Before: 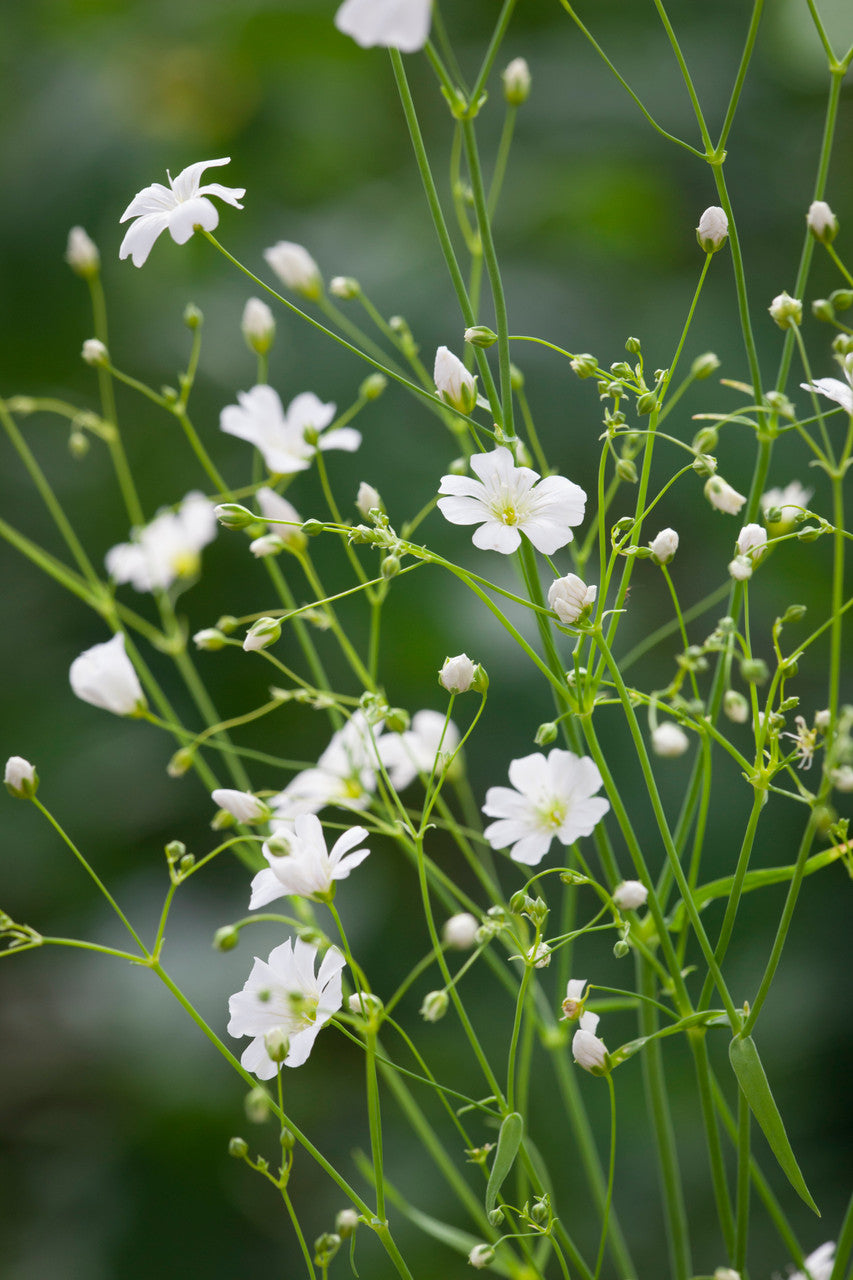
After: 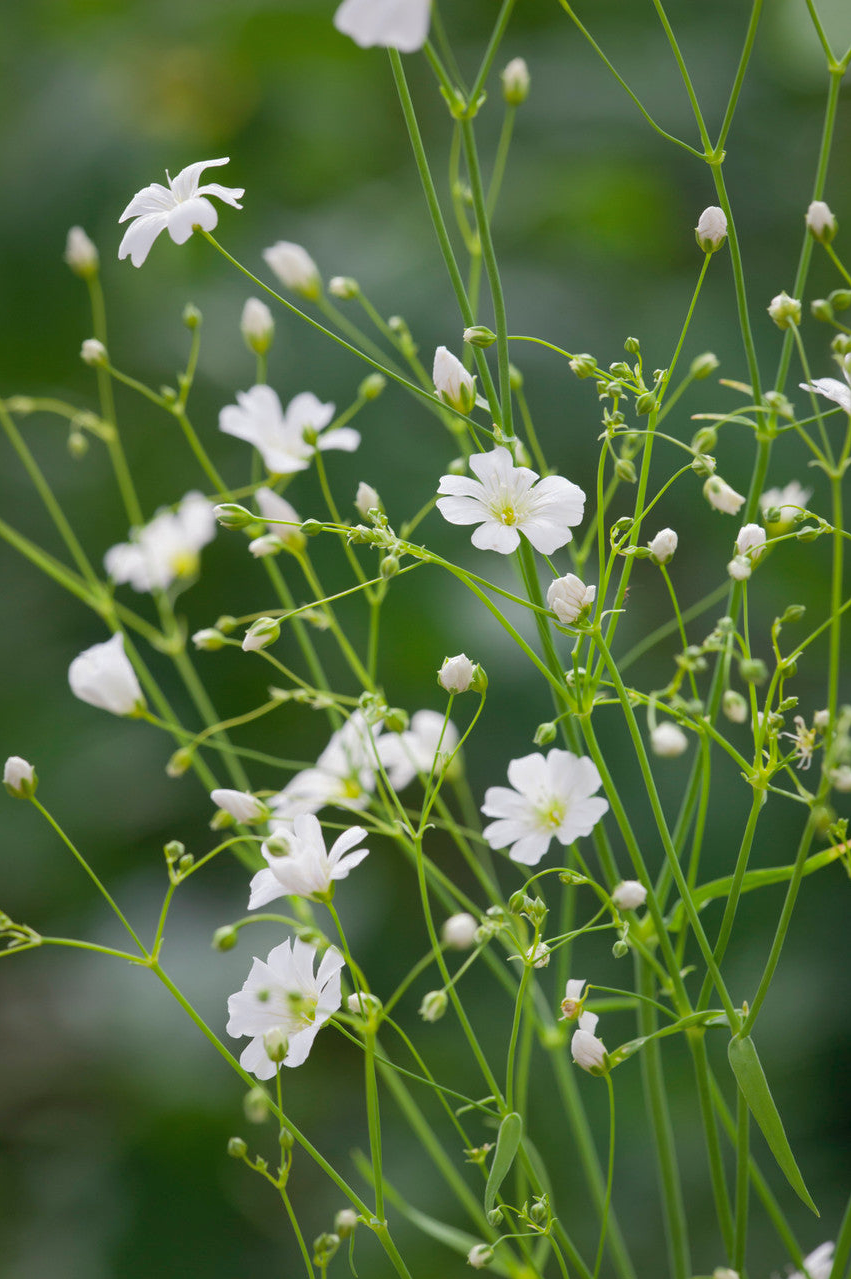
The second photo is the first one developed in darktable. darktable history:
shadows and highlights: on, module defaults
crop and rotate: left 0.126%
